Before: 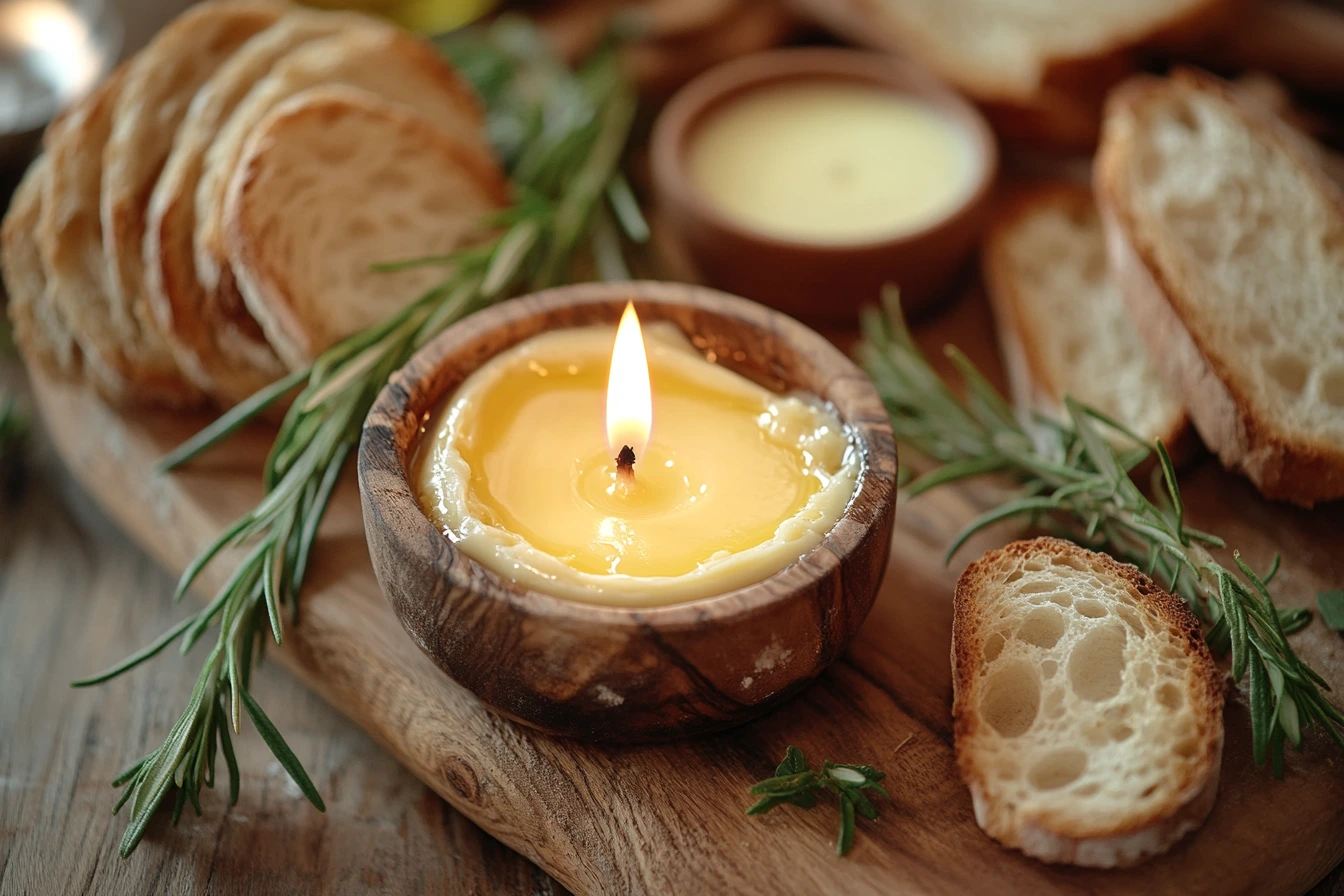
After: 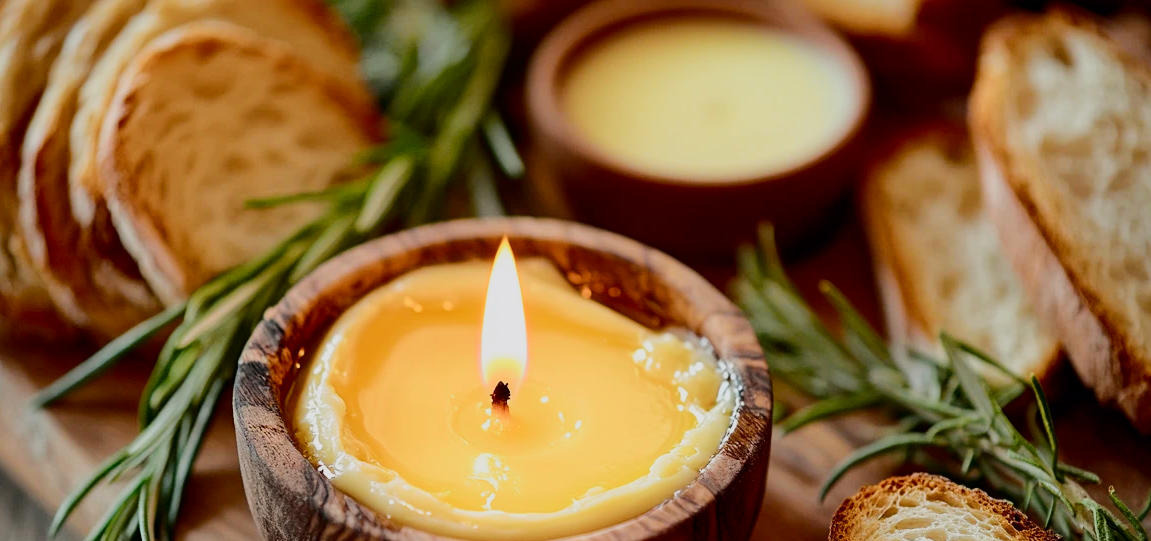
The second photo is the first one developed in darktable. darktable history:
crop and rotate: left 9.345%, top 7.22%, right 4.982%, bottom 32.331%
filmic rgb: black relative exposure -7.65 EV, white relative exposure 4.56 EV, hardness 3.61, contrast 1.05
tone curve: curves: ch0 [(0, 0) (0.126, 0.061) (0.338, 0.285) (0.494, 0.518) (0.703, 0.762) (1, 1)]; ch1 [(0, 0) (0.364, 0.322) (0.443, 0.441) (0.5, 0.501) (0.55, 0.578) (1, 1)]; ch2 [(0, 0) (0.44, 0.424) (0.501, 0.499) (0.557, 0.564) (0.613, 0.682) (0.707, 0.746) (1, 1)], color space Lab, independent channels, preserve colors none
exposure: compensate exposure bias true, compensate highlight preservation false
